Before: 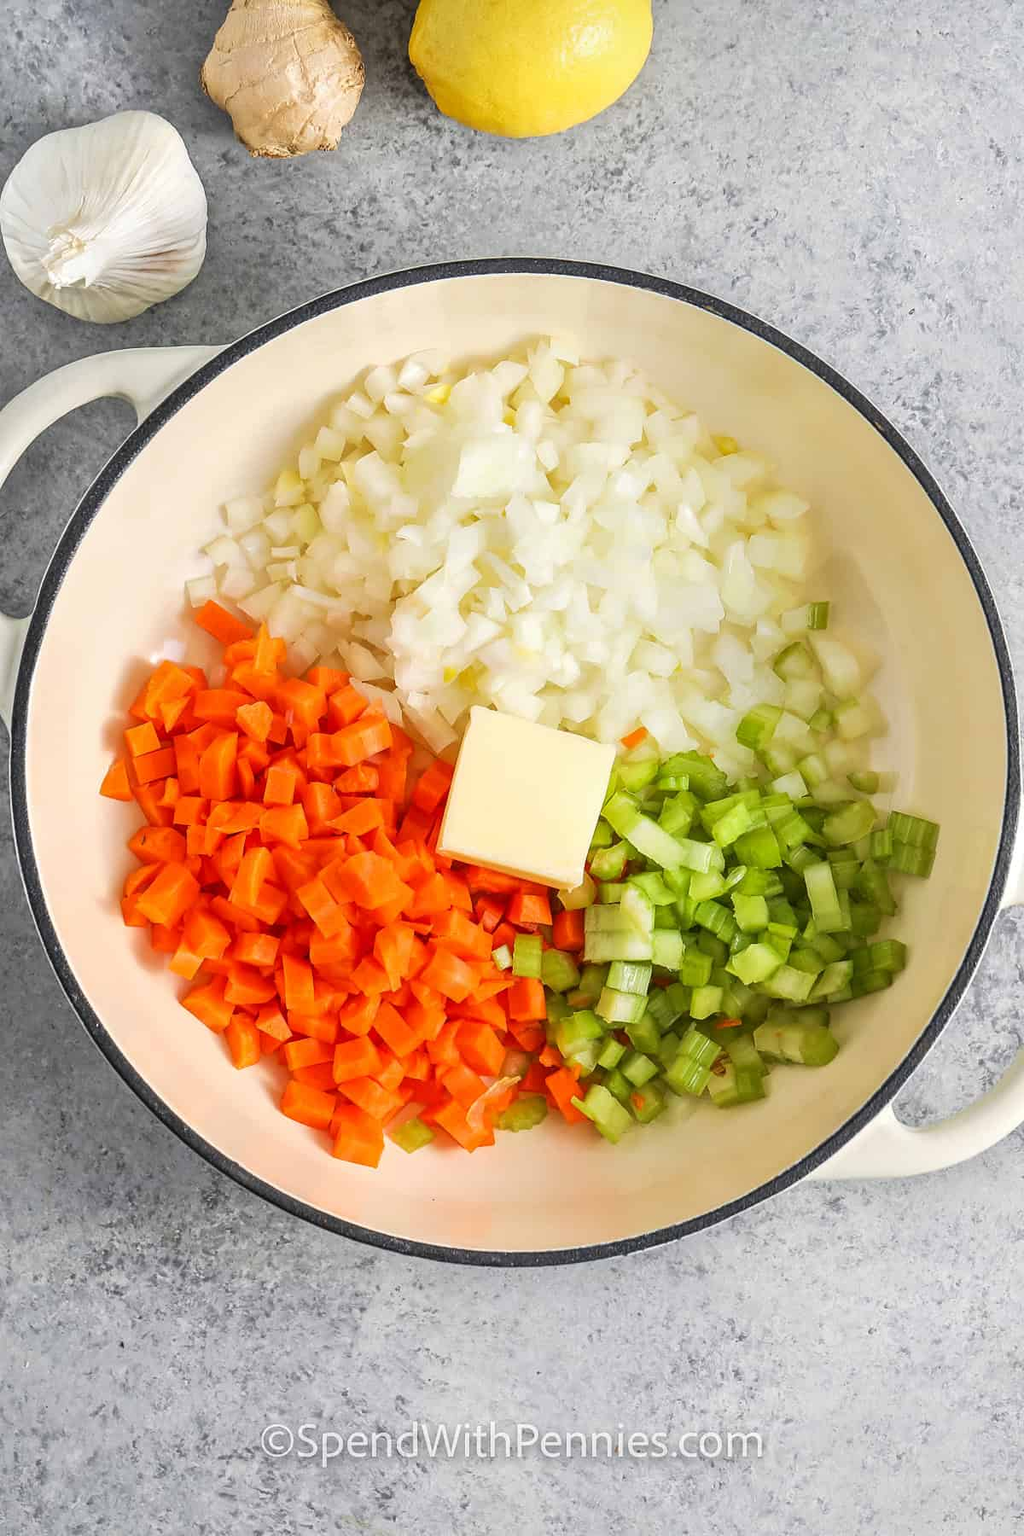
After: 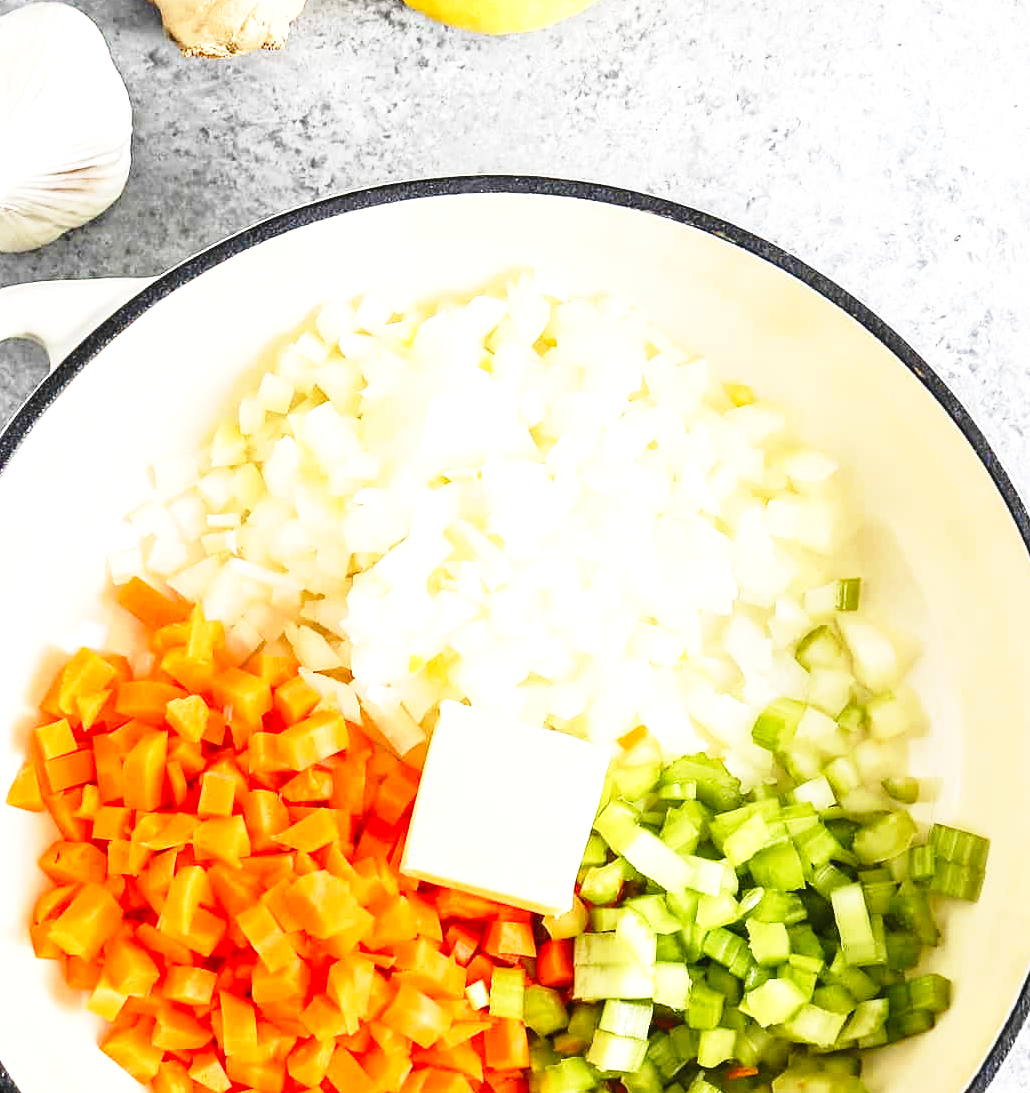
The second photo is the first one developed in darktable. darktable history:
shadows and highlights: radius 125.93, shadows 21.06, highlights -21.36, low approximation 0.01
crop and rotate: left 9.29%, top 7.106%, right 4.861%, bottom 32.148%
base curve: curves: ch0 [(0, 0) (0.028, 0.03) (0.121, 0.232) (0.46, 0.748) (0.859, 0.968) (1, 1)], preserve colors none
tone equalizer: -8 EV -0.777 EV, -7 EV -0.666 EV, -6 EV -0.576 EV, -5 EV -0.369 EV, -3 EV 0.368 EV, -2 EV 0.6 EV, -1 EV 0.674 EV, +0 EV 0.745 EV, edges refinement/feathering 500, mask exposure compensation -1.57 EV, preserve details no
